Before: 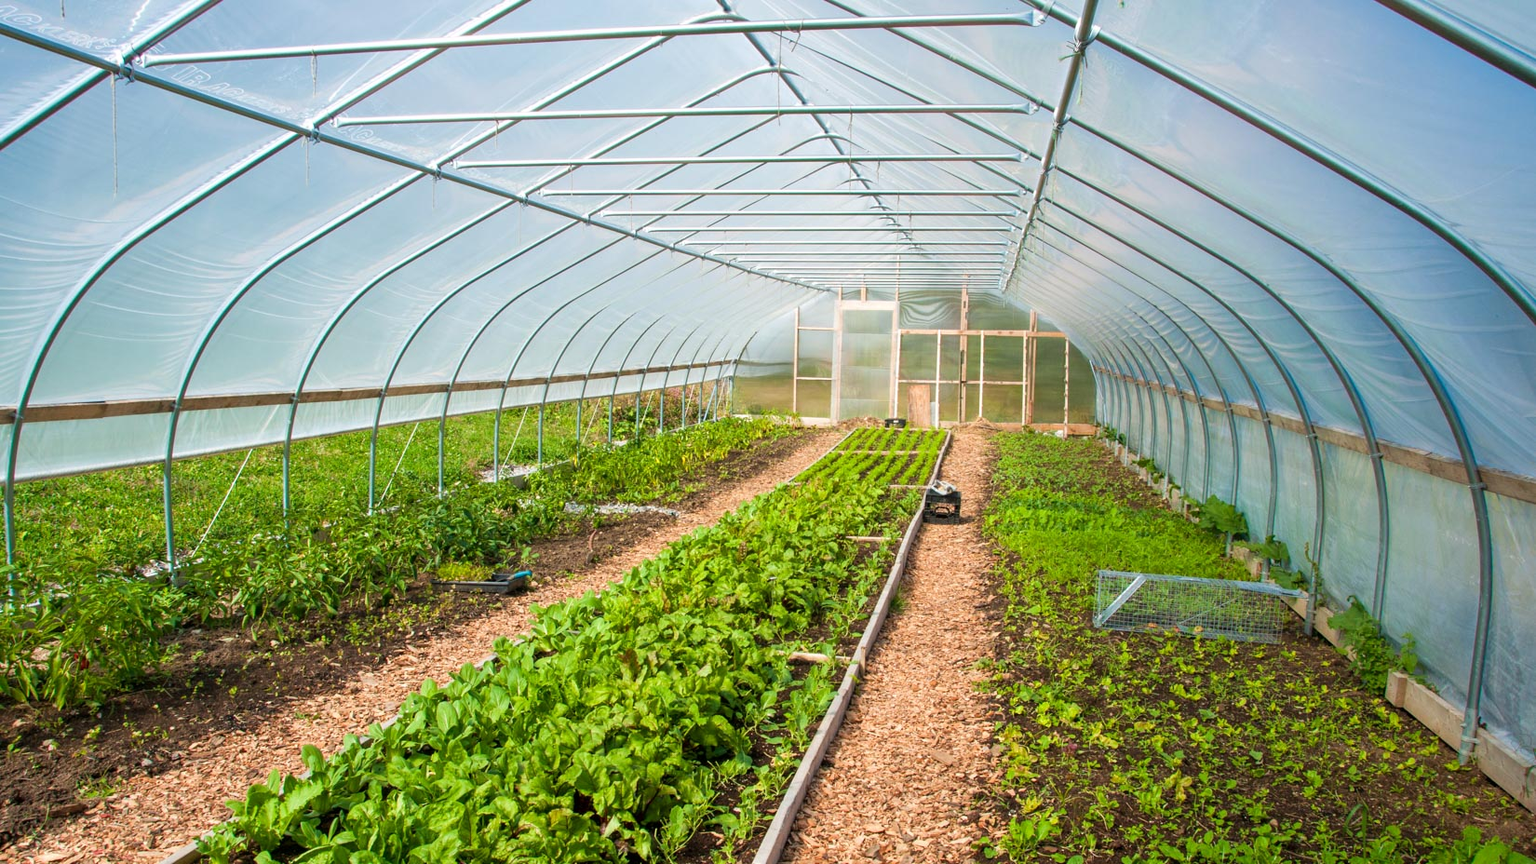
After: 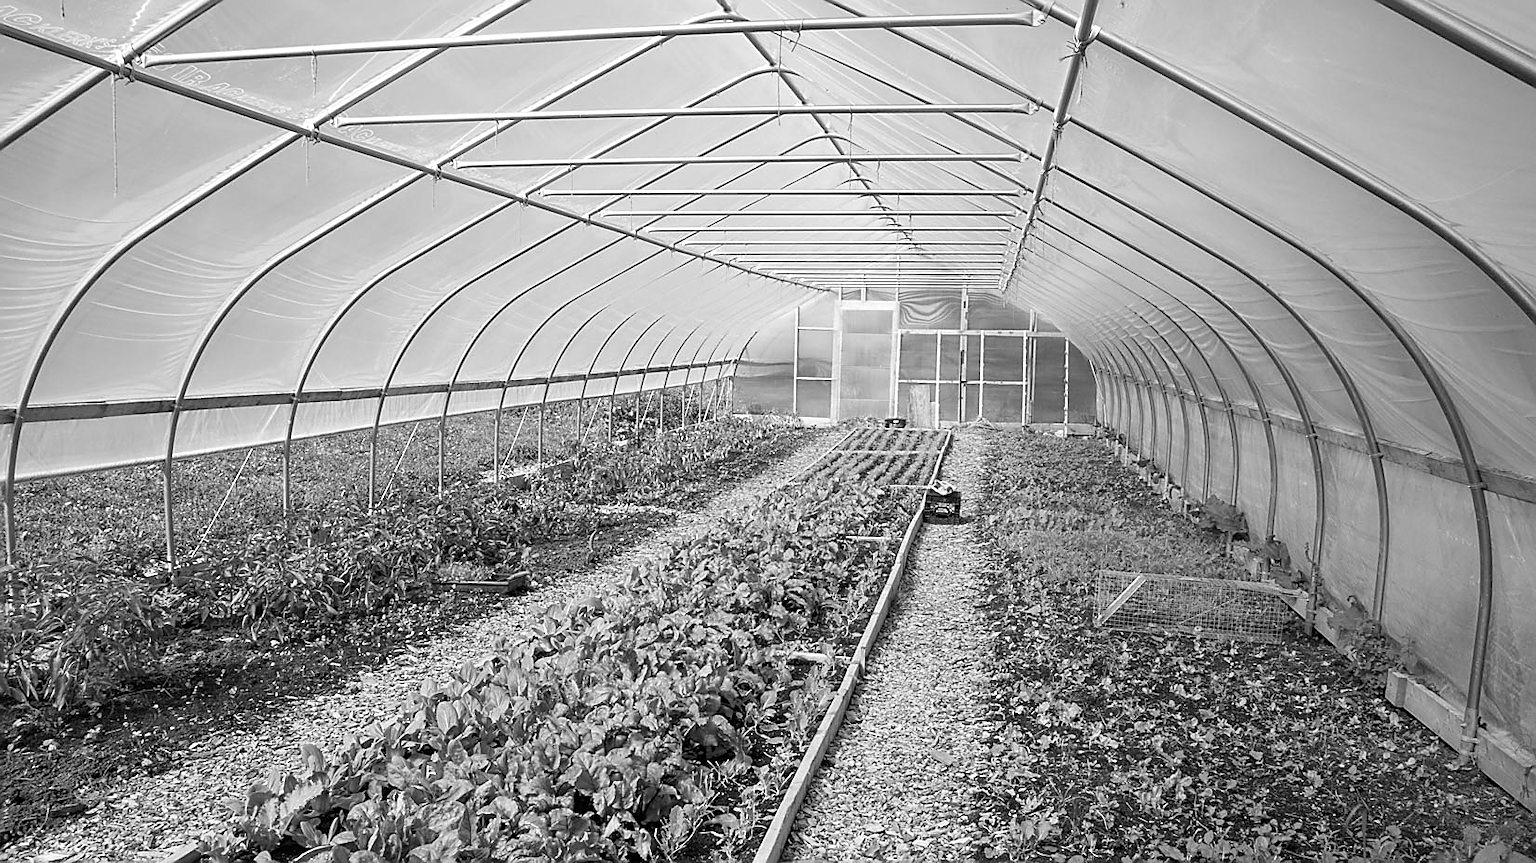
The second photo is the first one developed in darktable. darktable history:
monochrome: on, module defaults
color correction: highlights a* -10.04, highlights b* -10.37
sharpen: radius 1.4, amount 1.25, threshold 0.7
tone equalizer: on, module defaults
